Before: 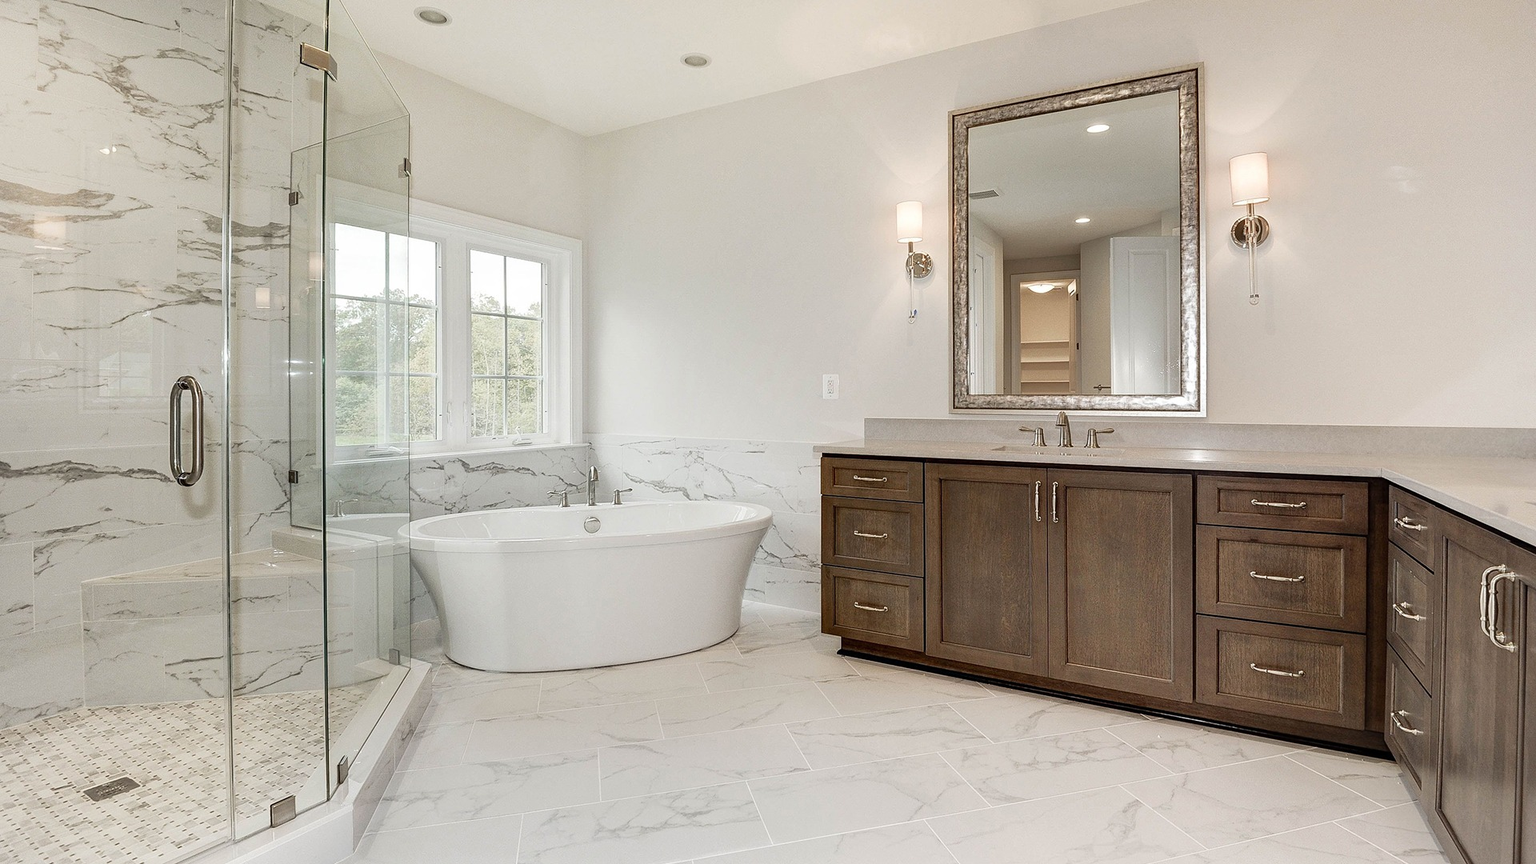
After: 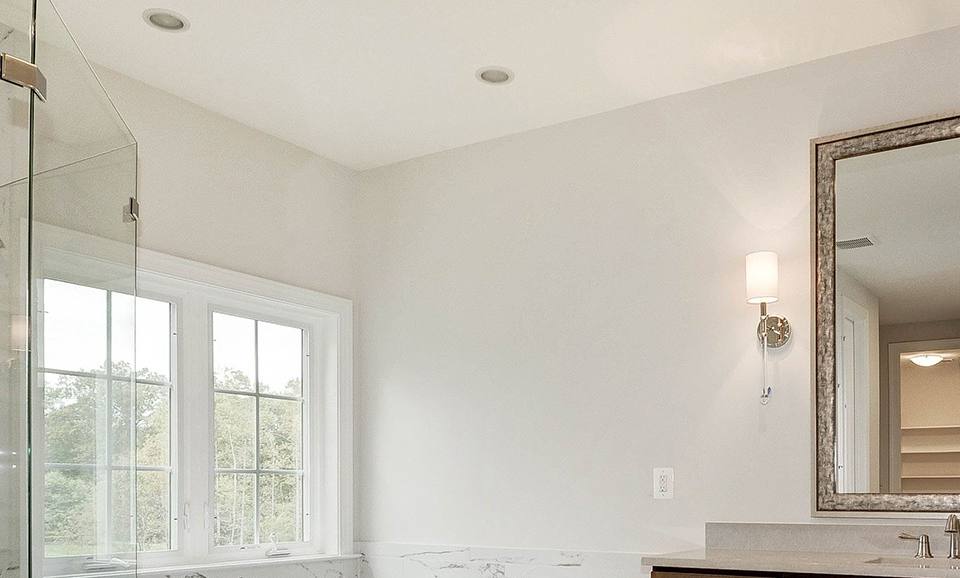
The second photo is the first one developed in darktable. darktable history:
crop: left 19.556%, right 30.401%, bottom 46.458%
